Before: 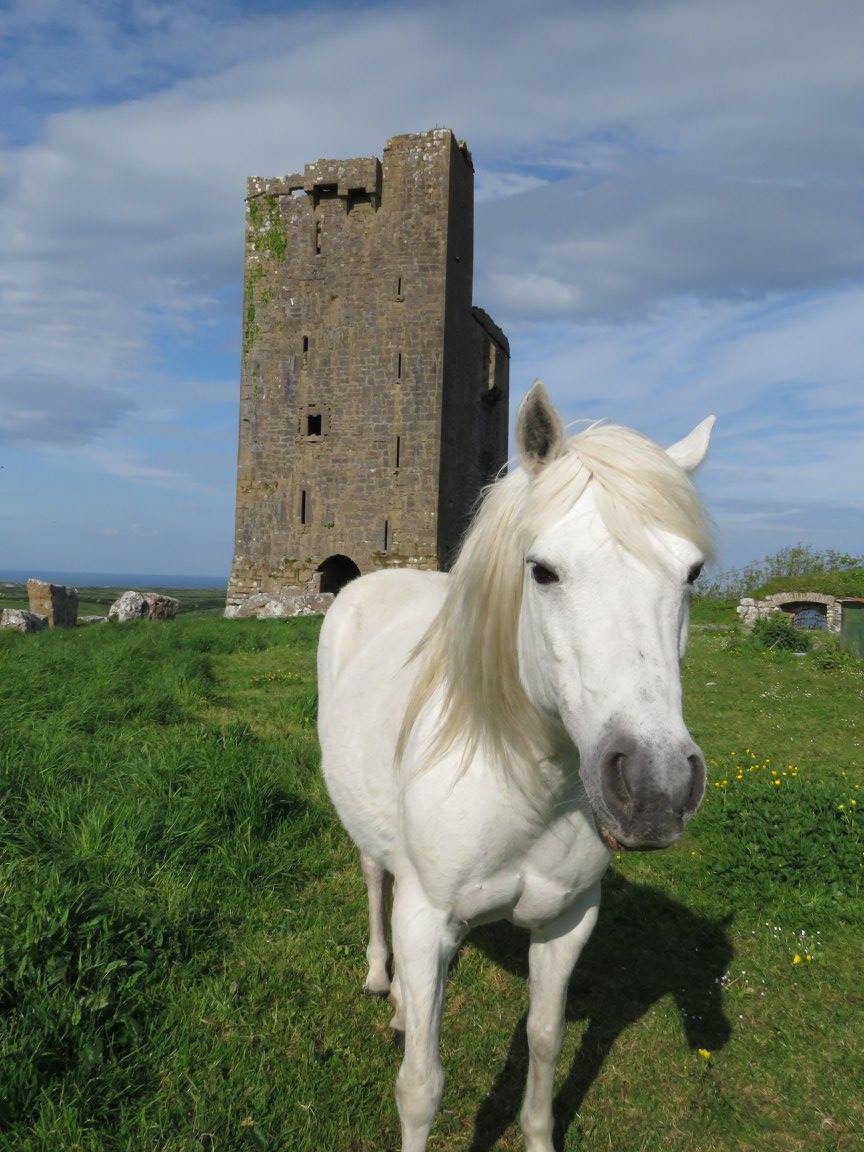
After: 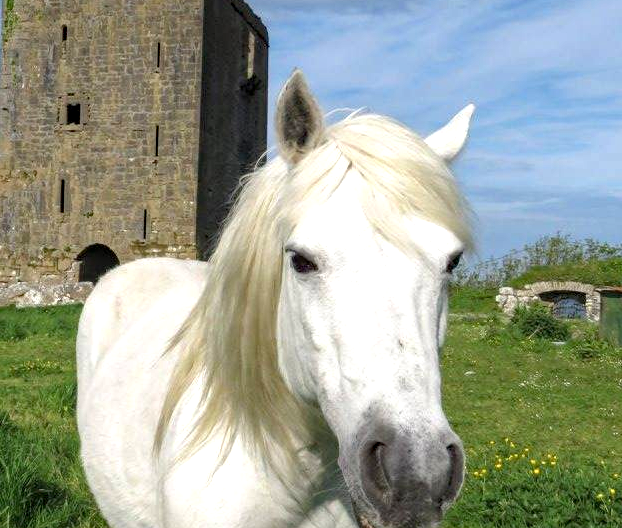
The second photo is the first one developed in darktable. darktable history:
exposure: black level correction 0.001, exposure 0.5 EV, compensate exposure bias true, compensate highlight preservation false
local contrast: on, module defaults
haze removal: compatibility mode true, adaptive false
crop and rotate: left 27.938%, top 27.046%, bottom 27.046%
